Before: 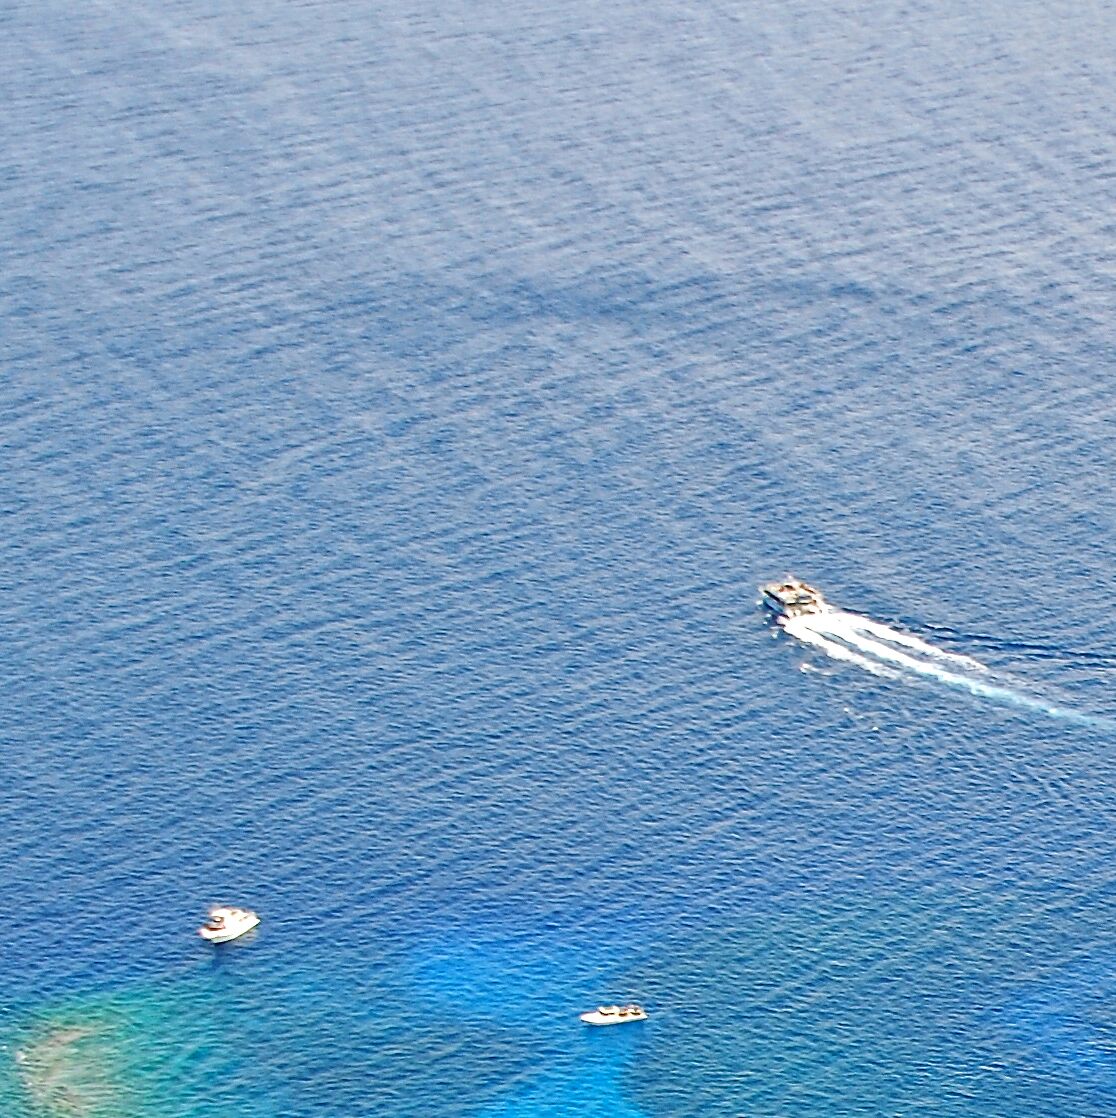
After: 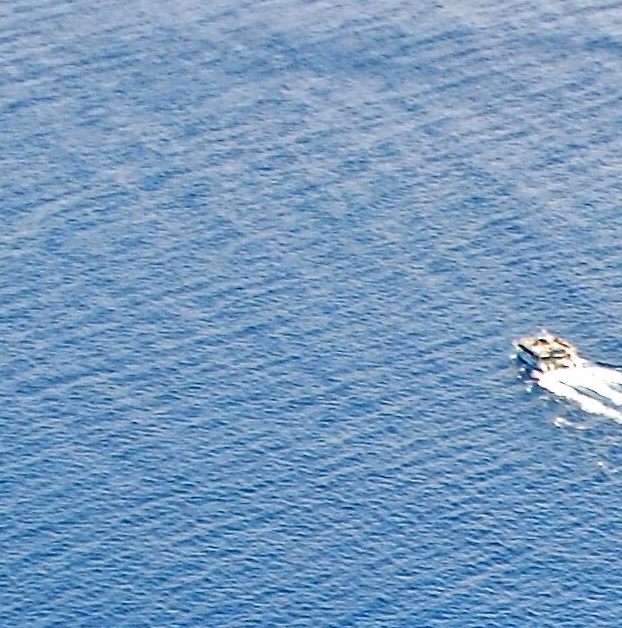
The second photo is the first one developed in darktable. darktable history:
crop and rotate: left 22.202%, top 22.012%, right 22.014%, bottom 21.738%
